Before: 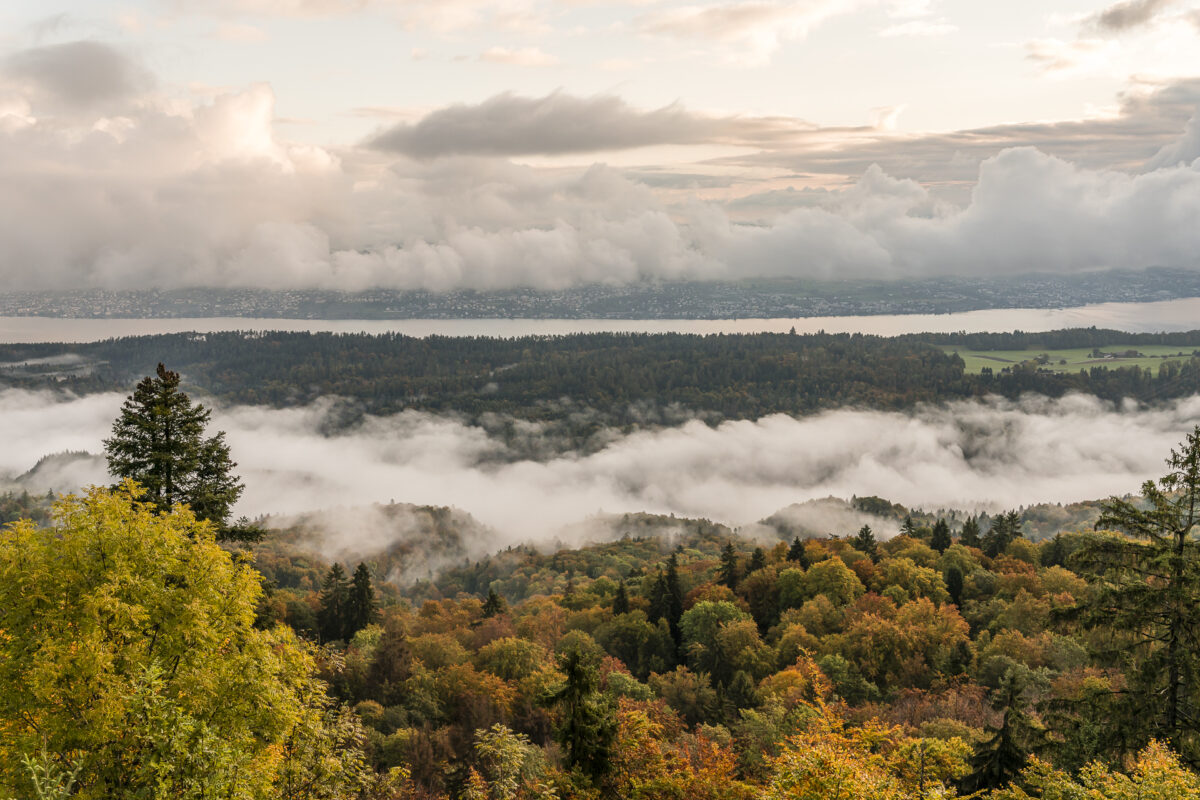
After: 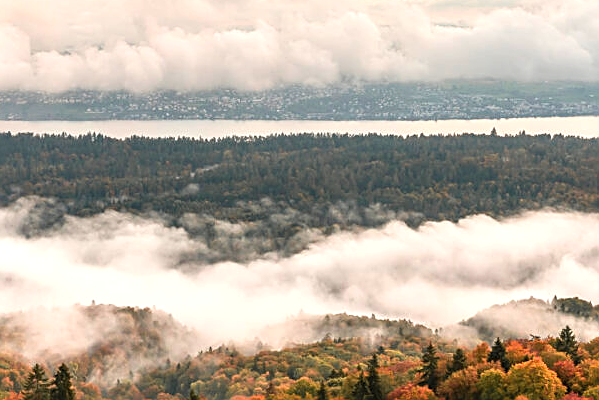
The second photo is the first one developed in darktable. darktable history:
exposure: black level correction 0, exposure 0.7 EV, compensate exposure bias true, compensate highlight preservation false
crop: left 25%, top 25%, right 25%, bottom 25%
color zones: curves: ch1 [(0.263, 0.53) (0.376, 0.287) (0.487, 0.512) (0.748, 0.547) (1, 0.513)]; ch2 [(0.262, 0.45) (0.751, 0.477)], mix 31.98%
sharpen: on, module defaults
